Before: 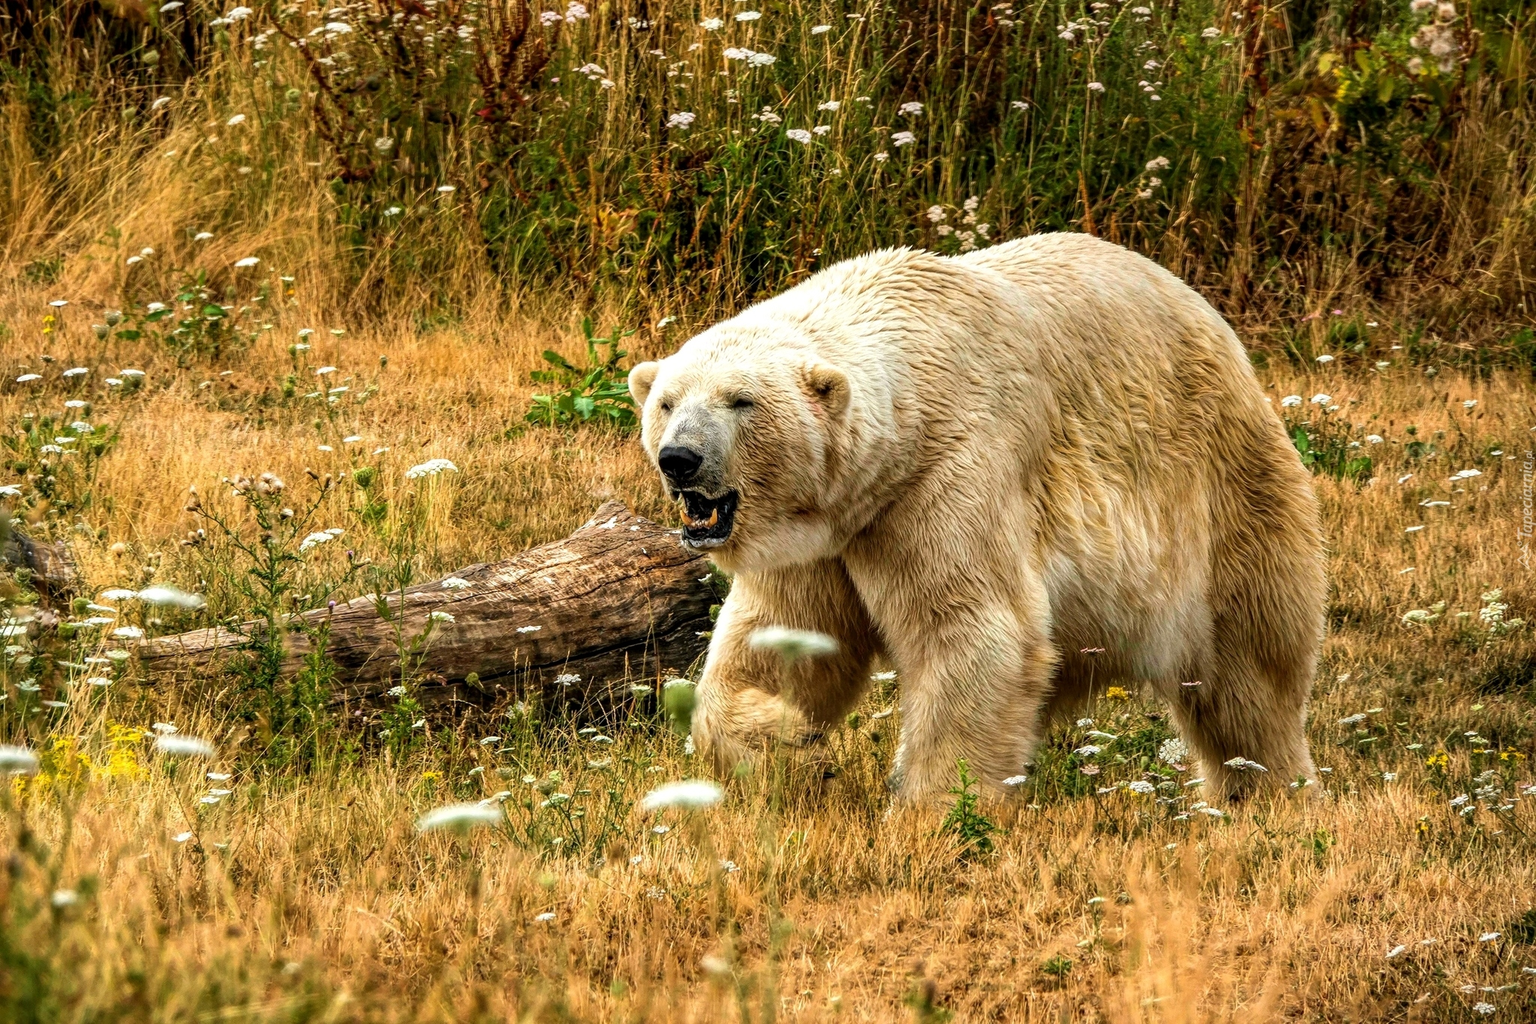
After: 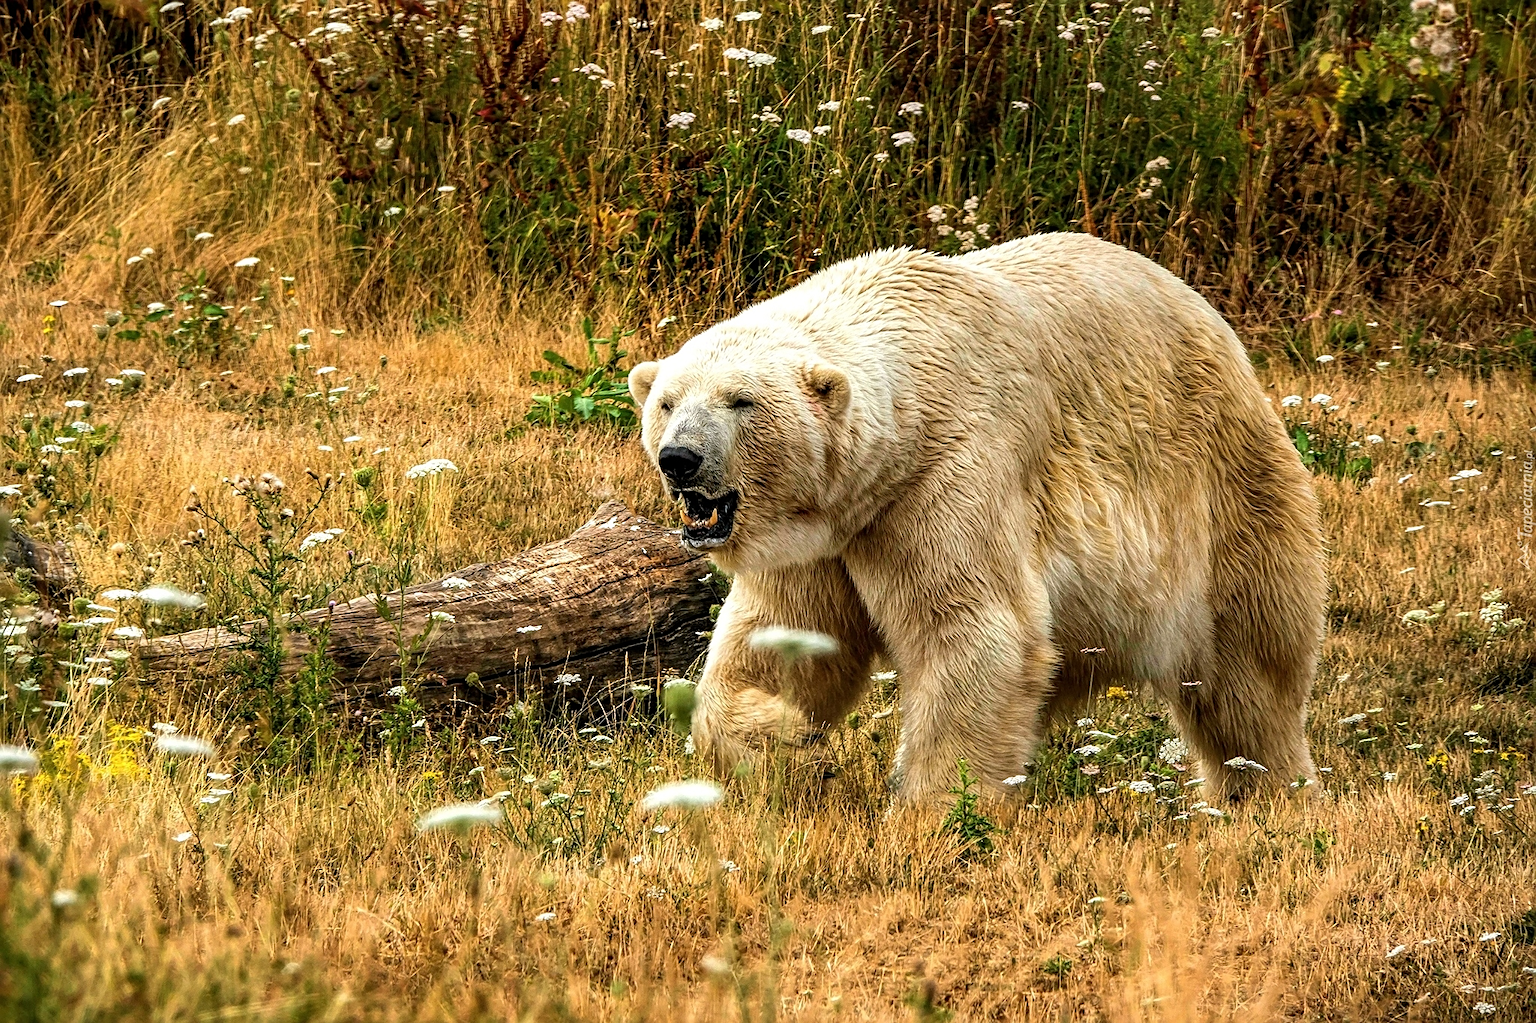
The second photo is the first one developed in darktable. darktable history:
sharpen: on, module defaults
color correction: highlights b* 0.02, saturation 0.977
